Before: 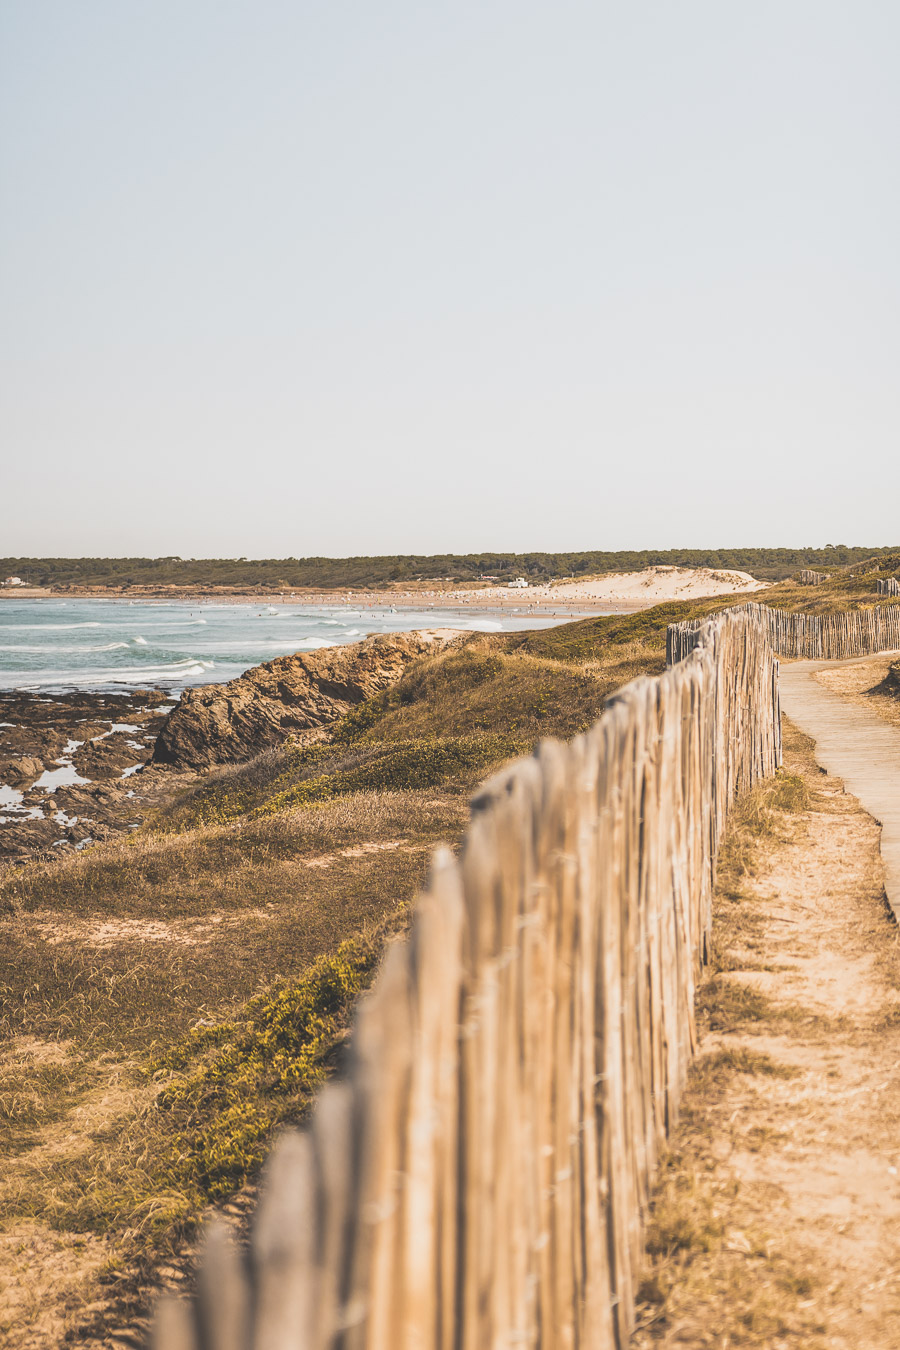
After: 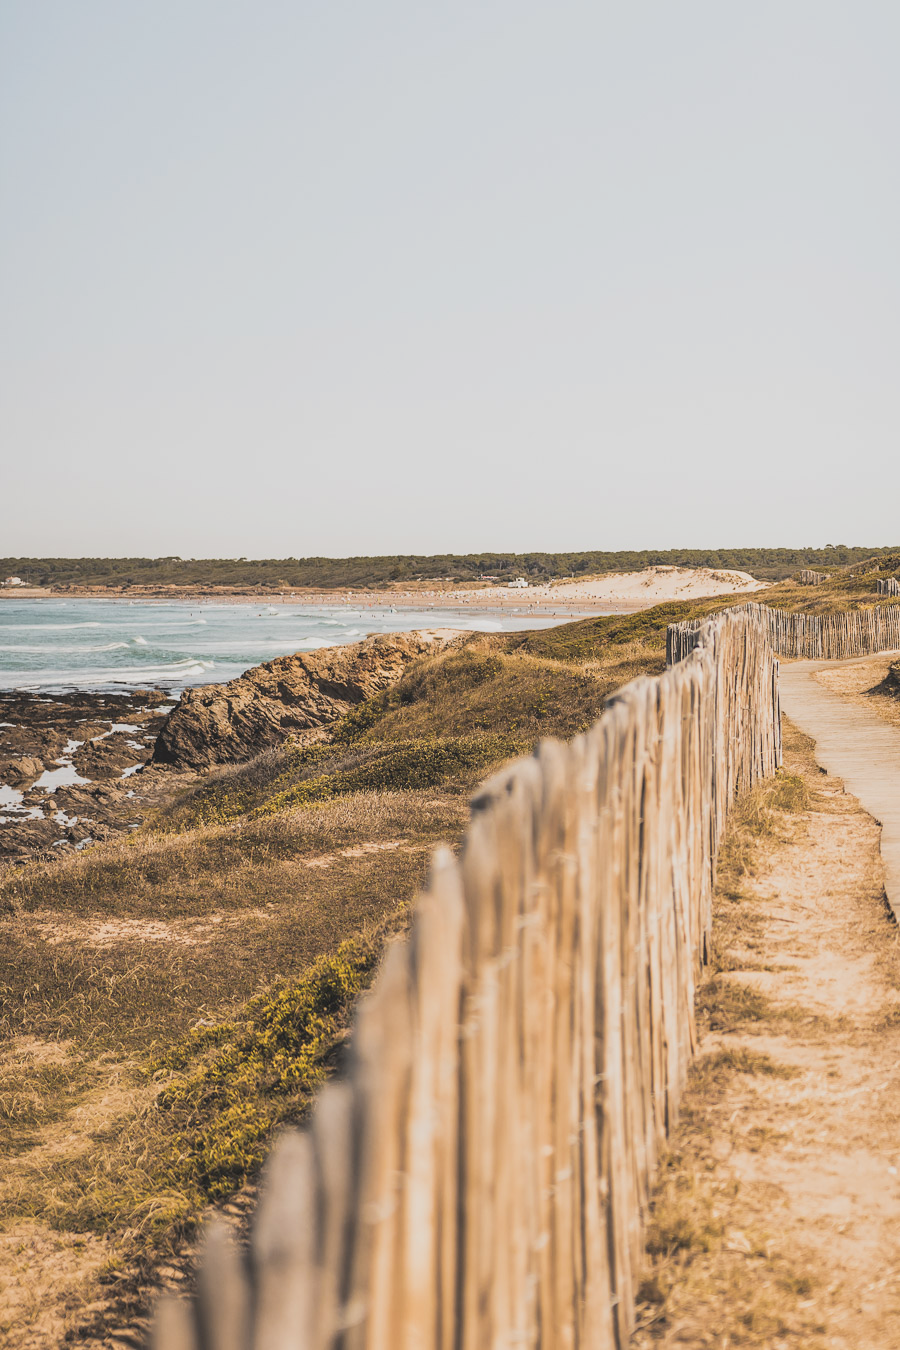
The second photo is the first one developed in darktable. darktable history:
filmic rgb: middle gray luminance 9.23%, black relative exposure -10.57 EV, white relative exposure 3.45 EV, target black luminance 0%, hardness 6, latitude 59.54%, contrast 1.089, highlights saturation mix 4.1%, shadows ↔ highlights balance 28.75%, contrast in shadows safe
